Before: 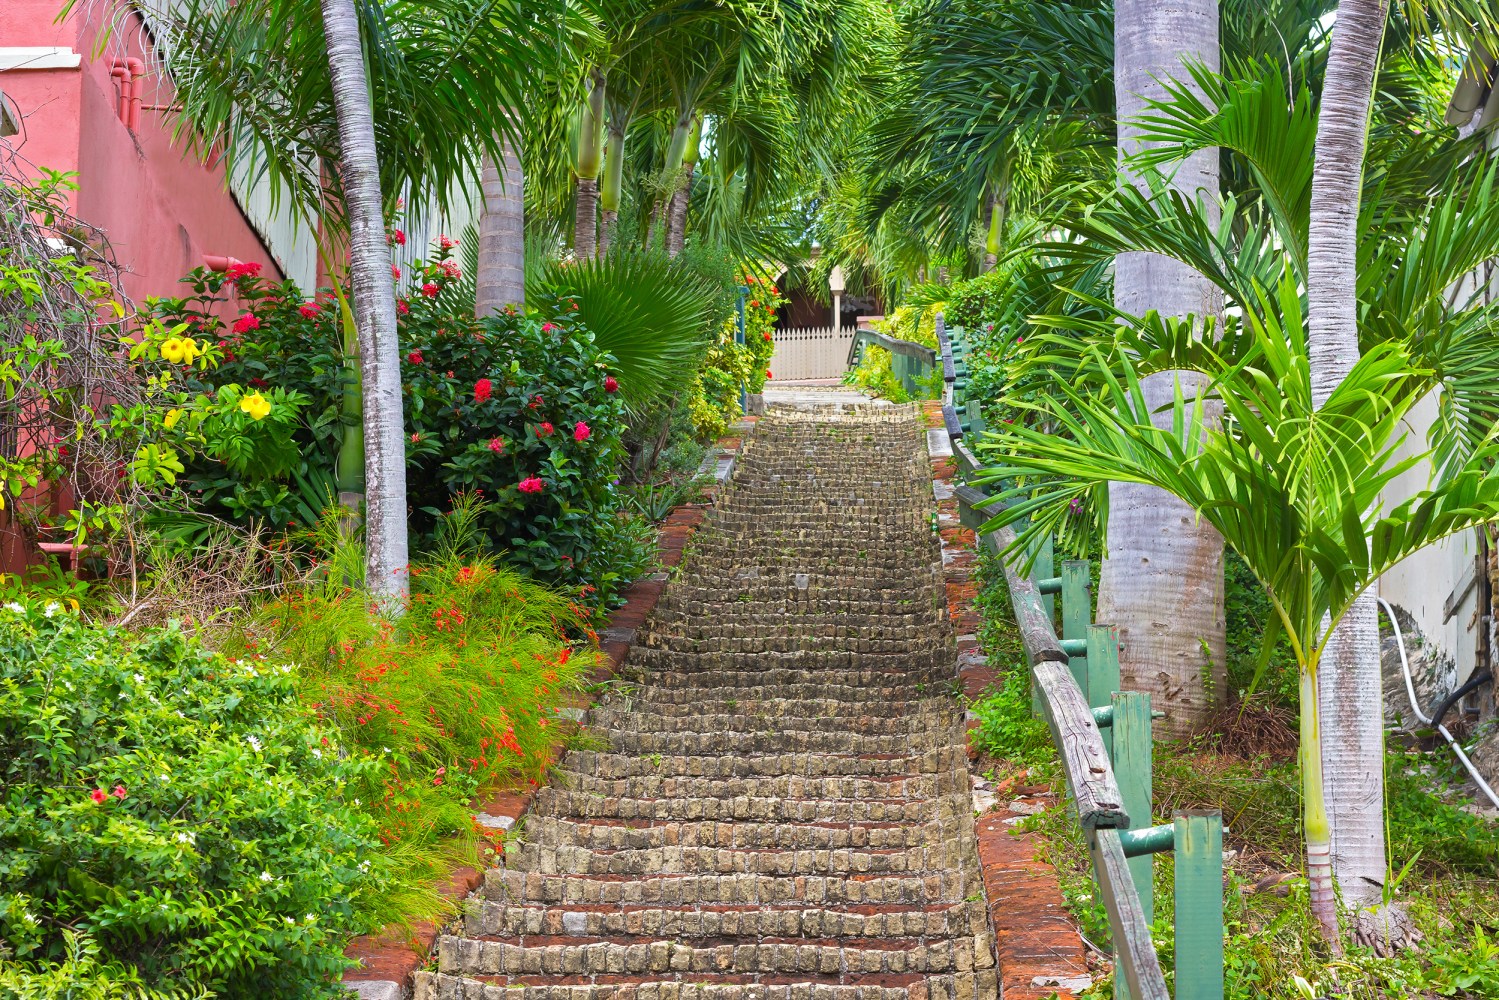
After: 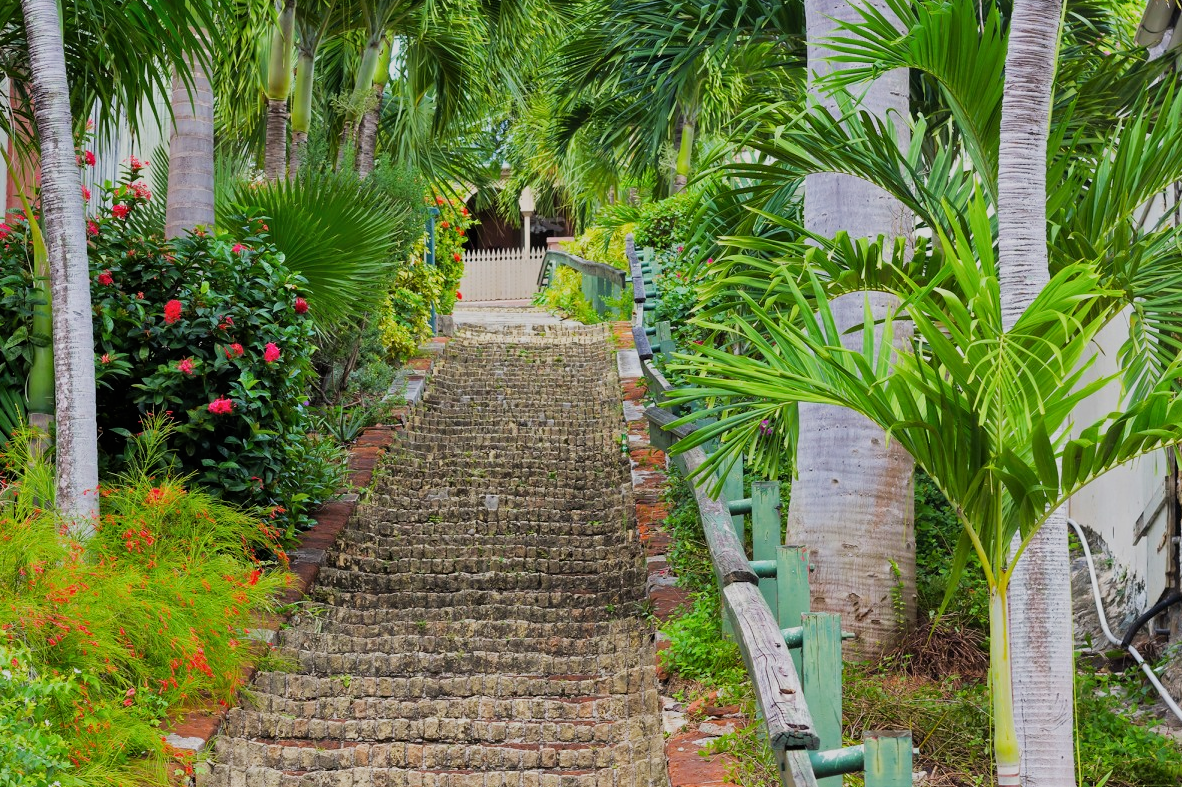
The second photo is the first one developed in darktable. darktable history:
filmic rgb: black relative exposure -7.65 EV, white relative exposure 4.56 EV, hardness 3.61, contrast 1.05
crop and rotate: left 20.74%, top 7.912%, right 0.375%, bottom 13.378%
shadows and highlights: soften with gaussian
exposure: exposure 0.014 EV, compensate highlight preservation false
